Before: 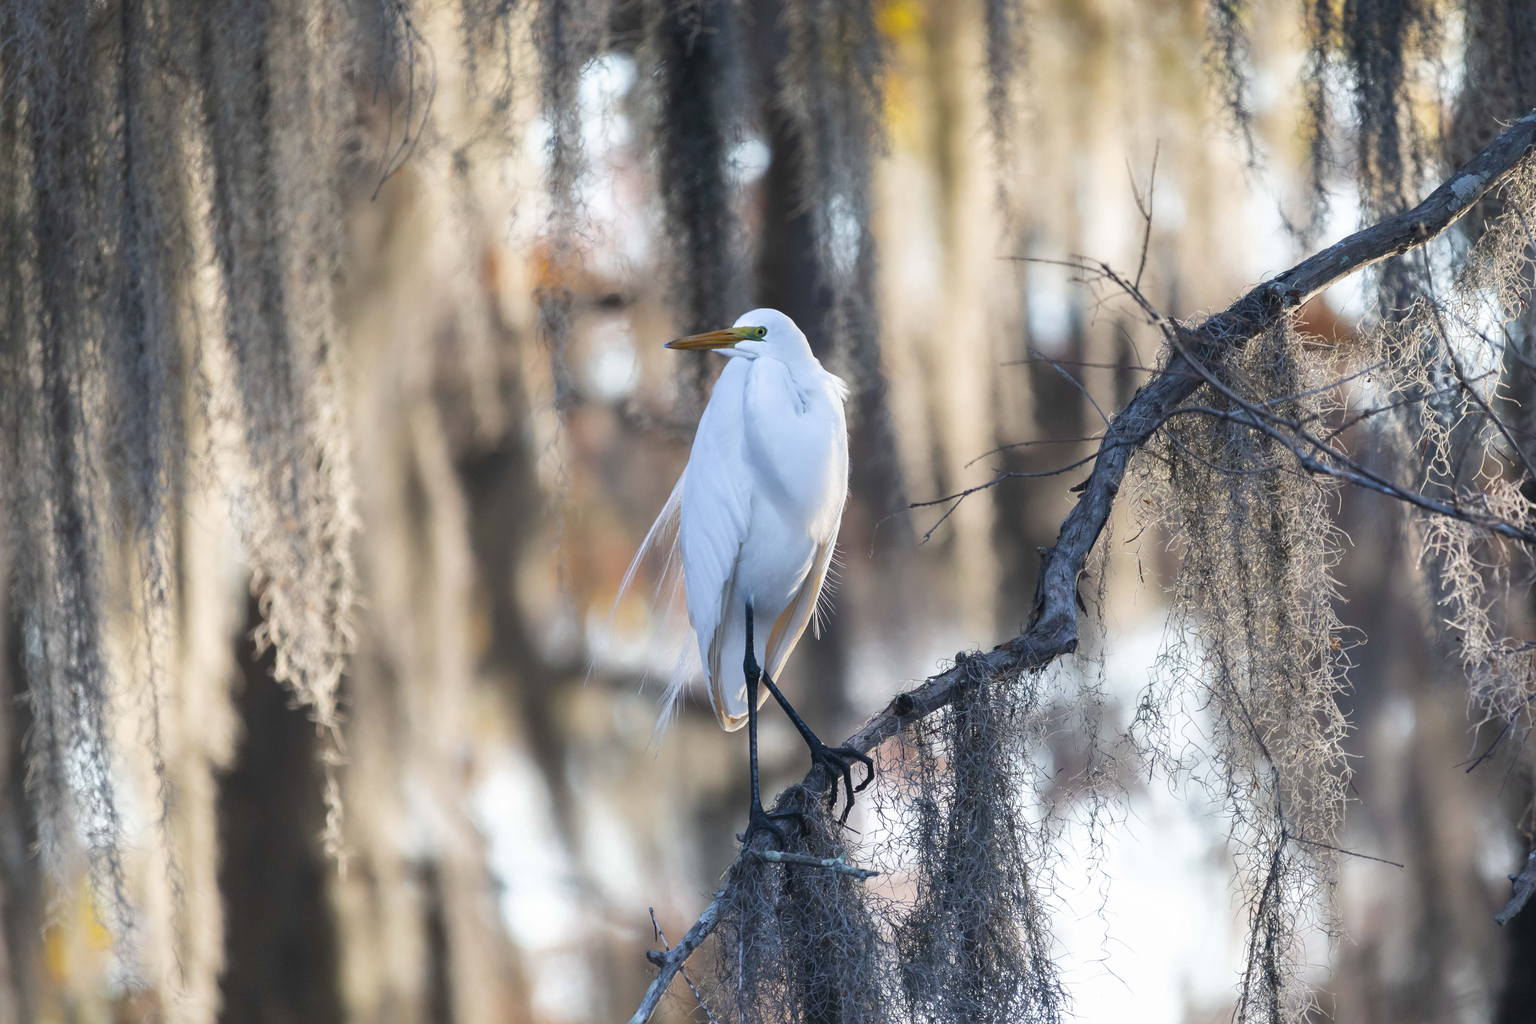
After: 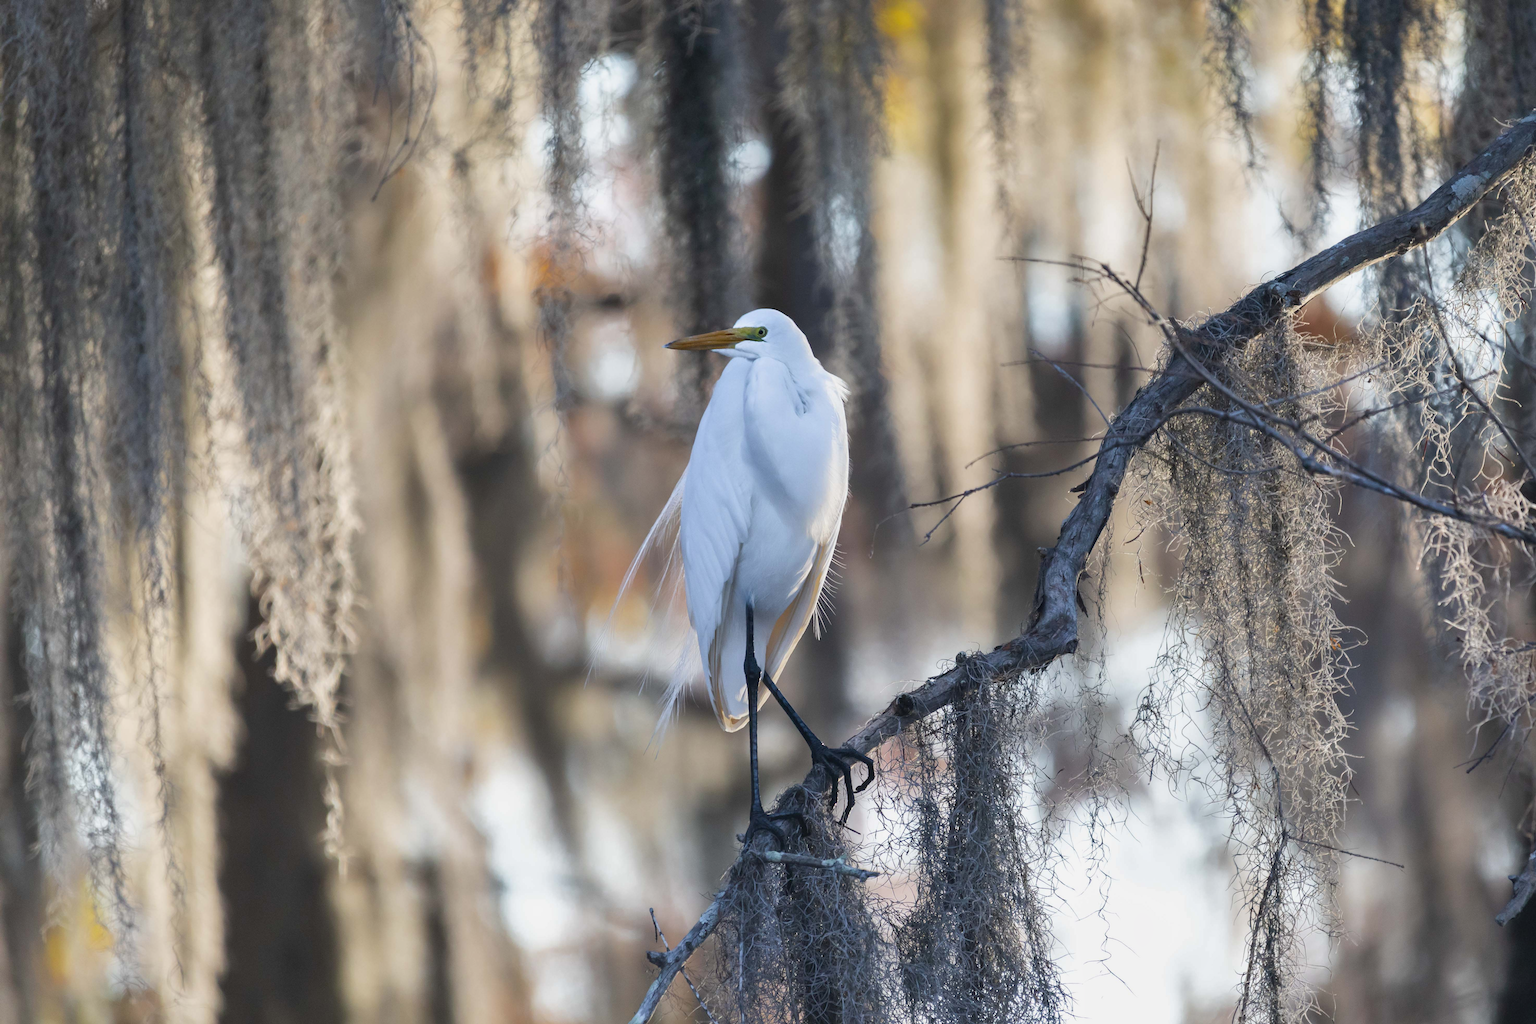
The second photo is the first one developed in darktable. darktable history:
shadows and highlights: shadows 31.46, highlights -32.56, soften with gaussian
exposure: exposure -0.115 EV, compensate exposure bias true, compensate highlight preservation false
